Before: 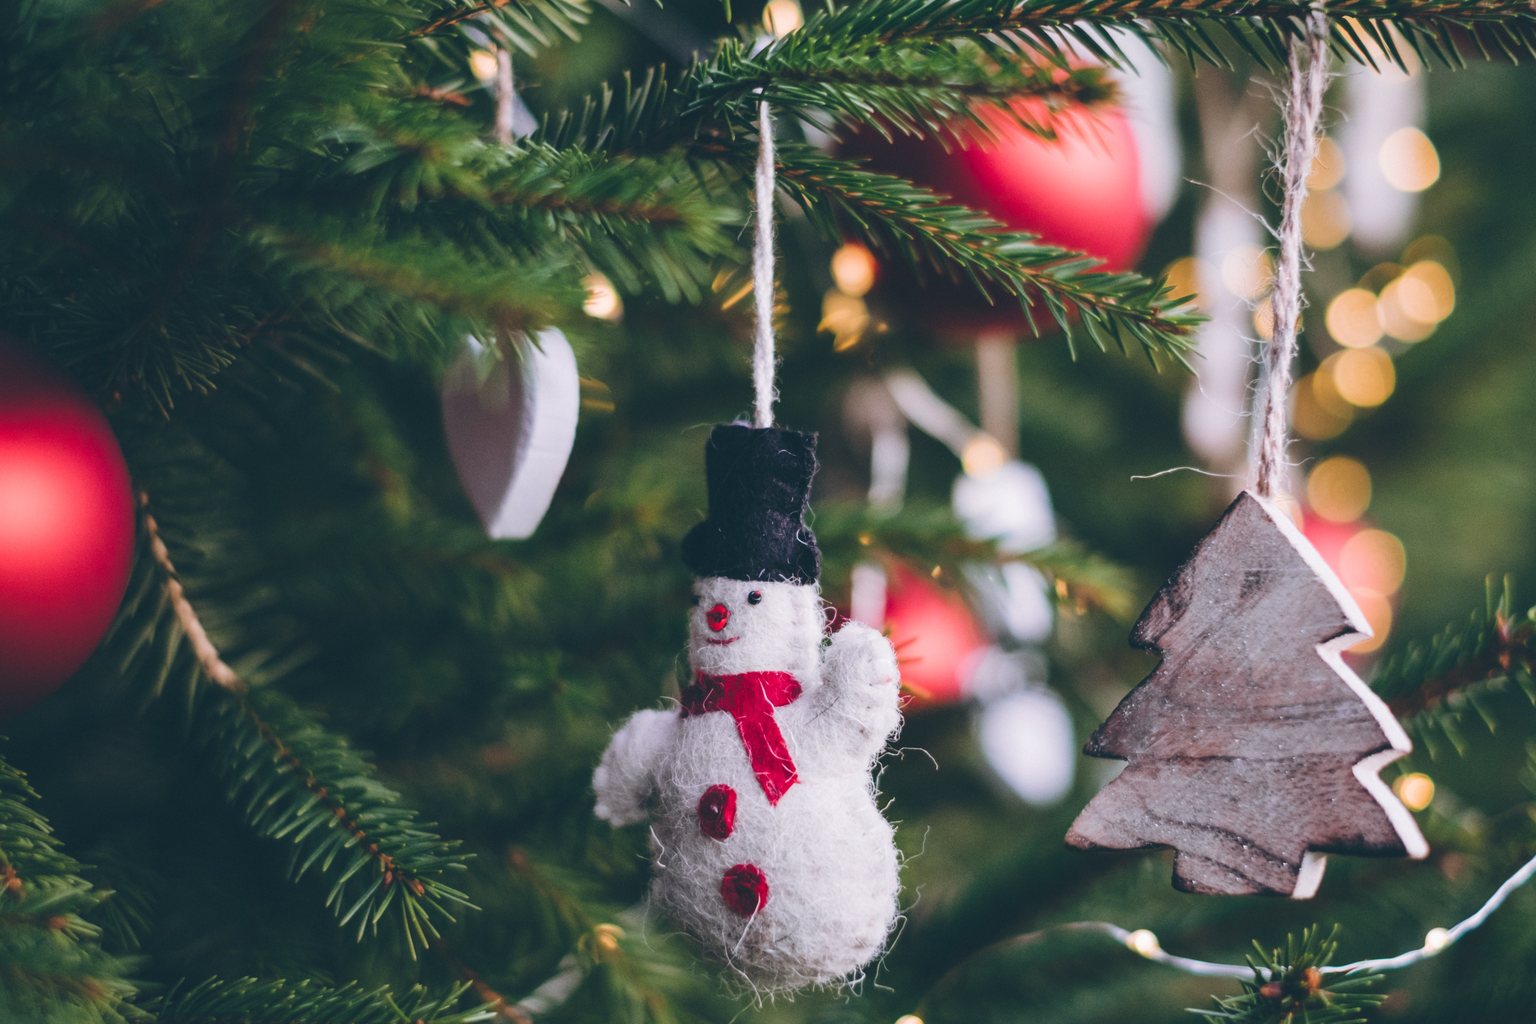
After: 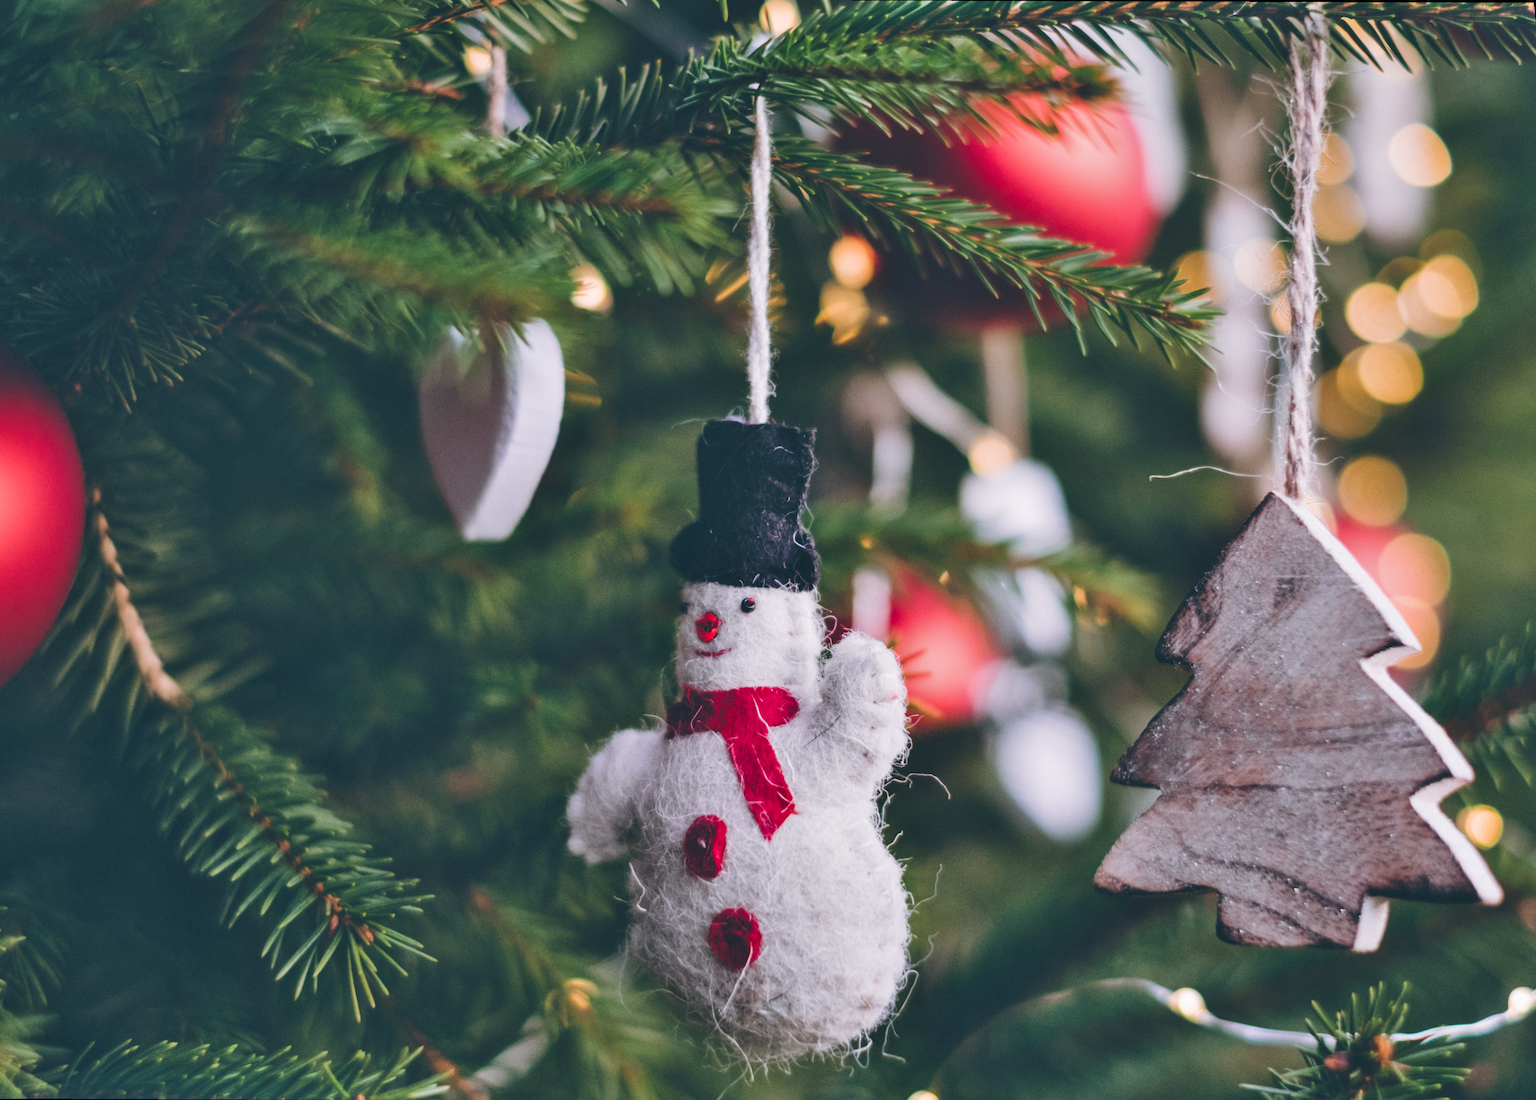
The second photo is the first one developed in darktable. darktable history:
rotate and perspective: rotation 0.215°, lens shift (vertical) -0.139, crop left 0.069, crop right 0.939, crop top 0.002, crop bottom 0.996
shadows and highlights: soften with gaussian
